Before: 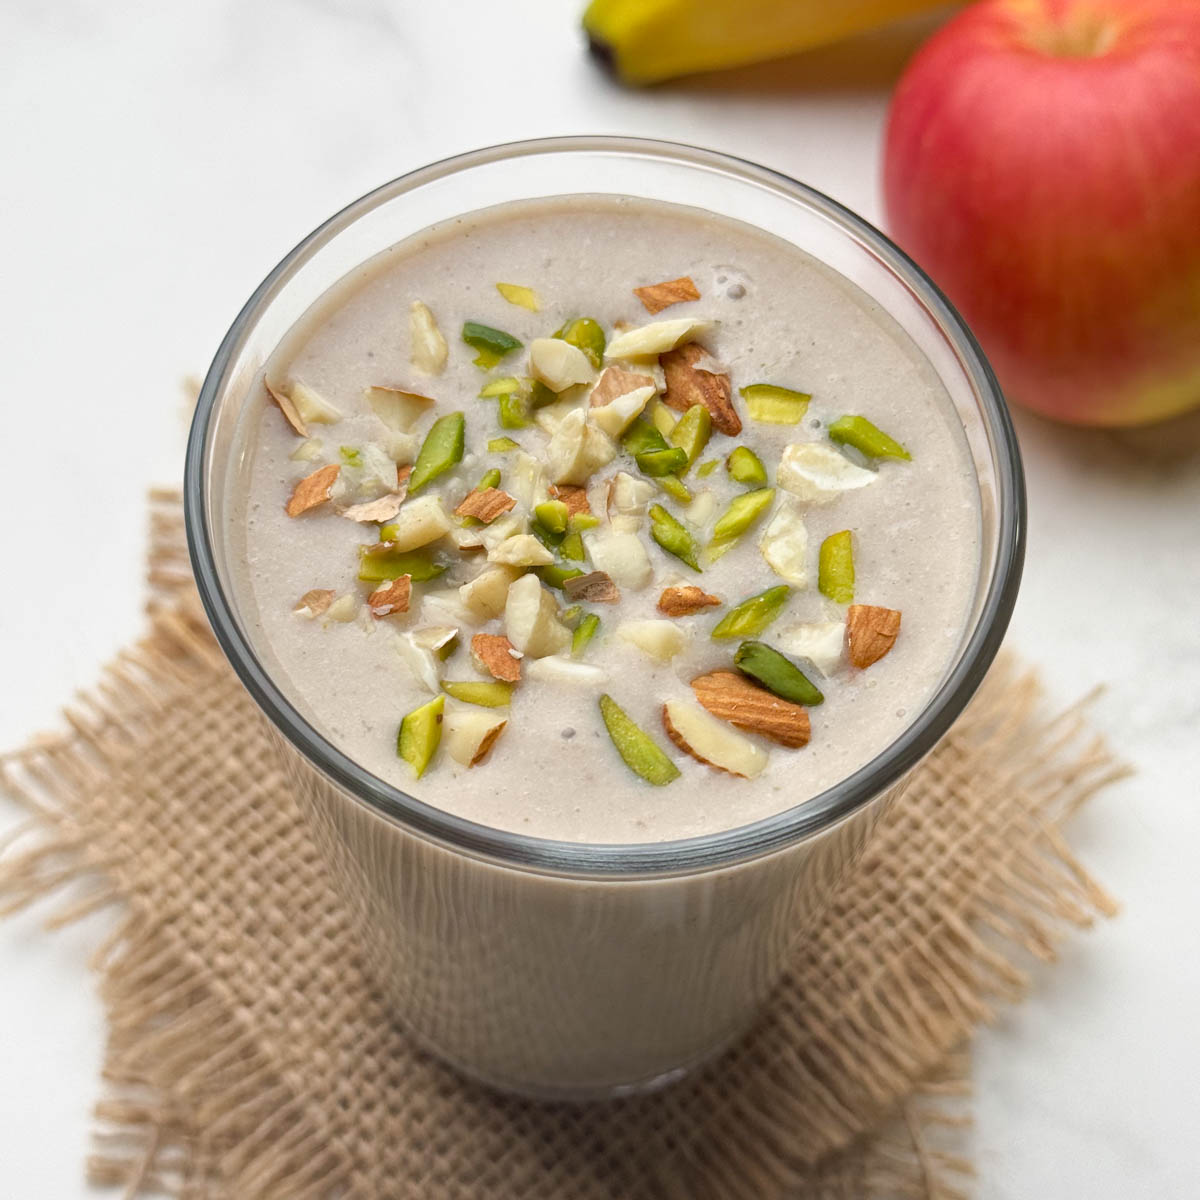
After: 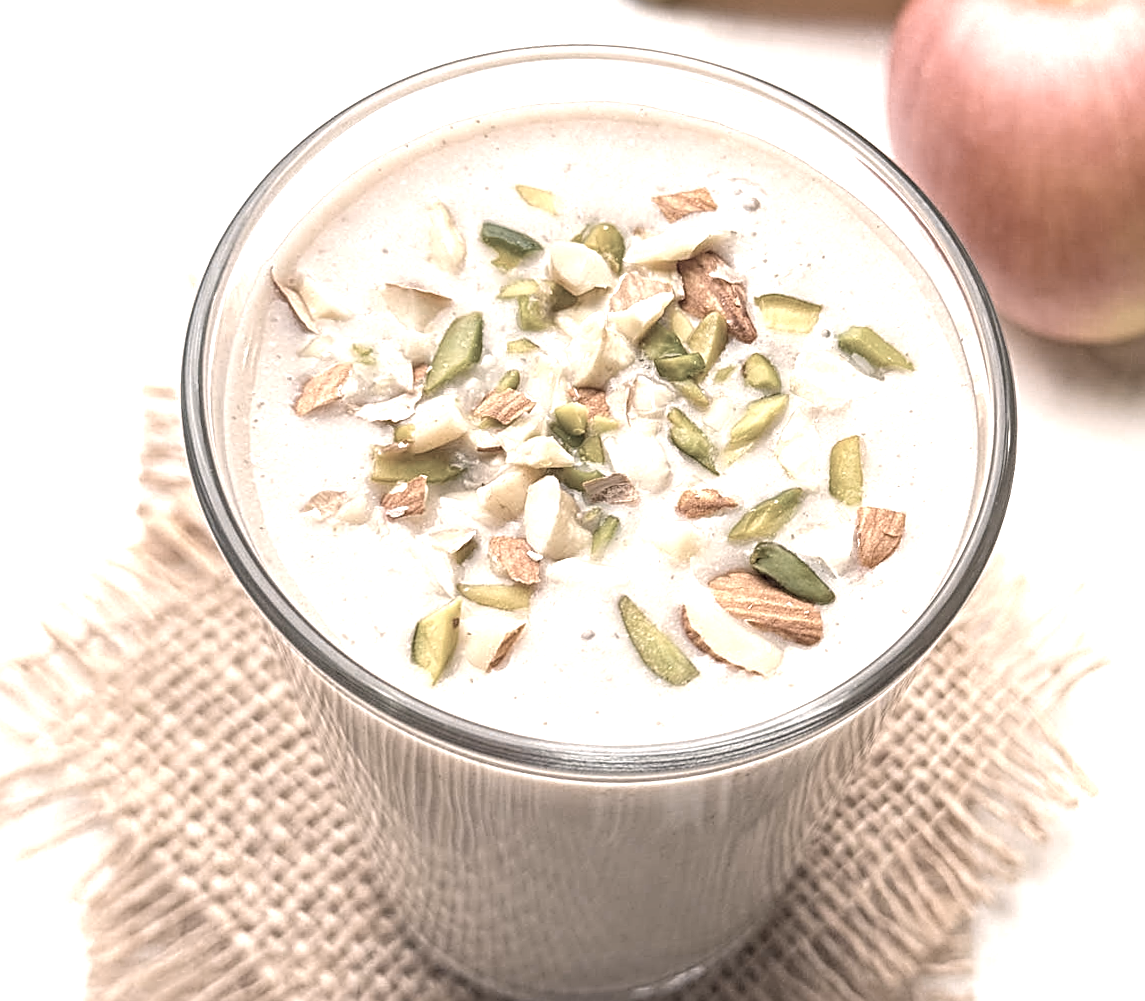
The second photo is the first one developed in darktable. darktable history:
crop: left 1.964%, top 3.251%, right 1.122%, bottom 4.933%
sharpen: radius 2.584, amount 0.688
exposure: black level correction 0, exposure 1 EV, compensate exposure bias true, compensate highlight preservation false
local contrast: detail 115%
color zones: curves: ch0 [(0, 0.613) (0.01, 0.613) (0.245, 0.448) (0.498, 0.529) (0.642, 0.665) (0.879, 0.777) (0.99, 0.613)]; ch1 [(0, 0.035) (0.121, 0.189) (0.259, 0.197) (0.415, 0.061) (0.589, 0.022) (0.732, 0.022) (0.857, 0.026) (0.991, 0.053)]
rotate and perspective: rotation -0.013°, lens shift (vertical) -0.027, lens shift (horizontal) 0.178, crop left 0.016, crop right 0.989, crop top 0.082, crop bottom 0.918
white balance: red 1.127, blue 0.943
